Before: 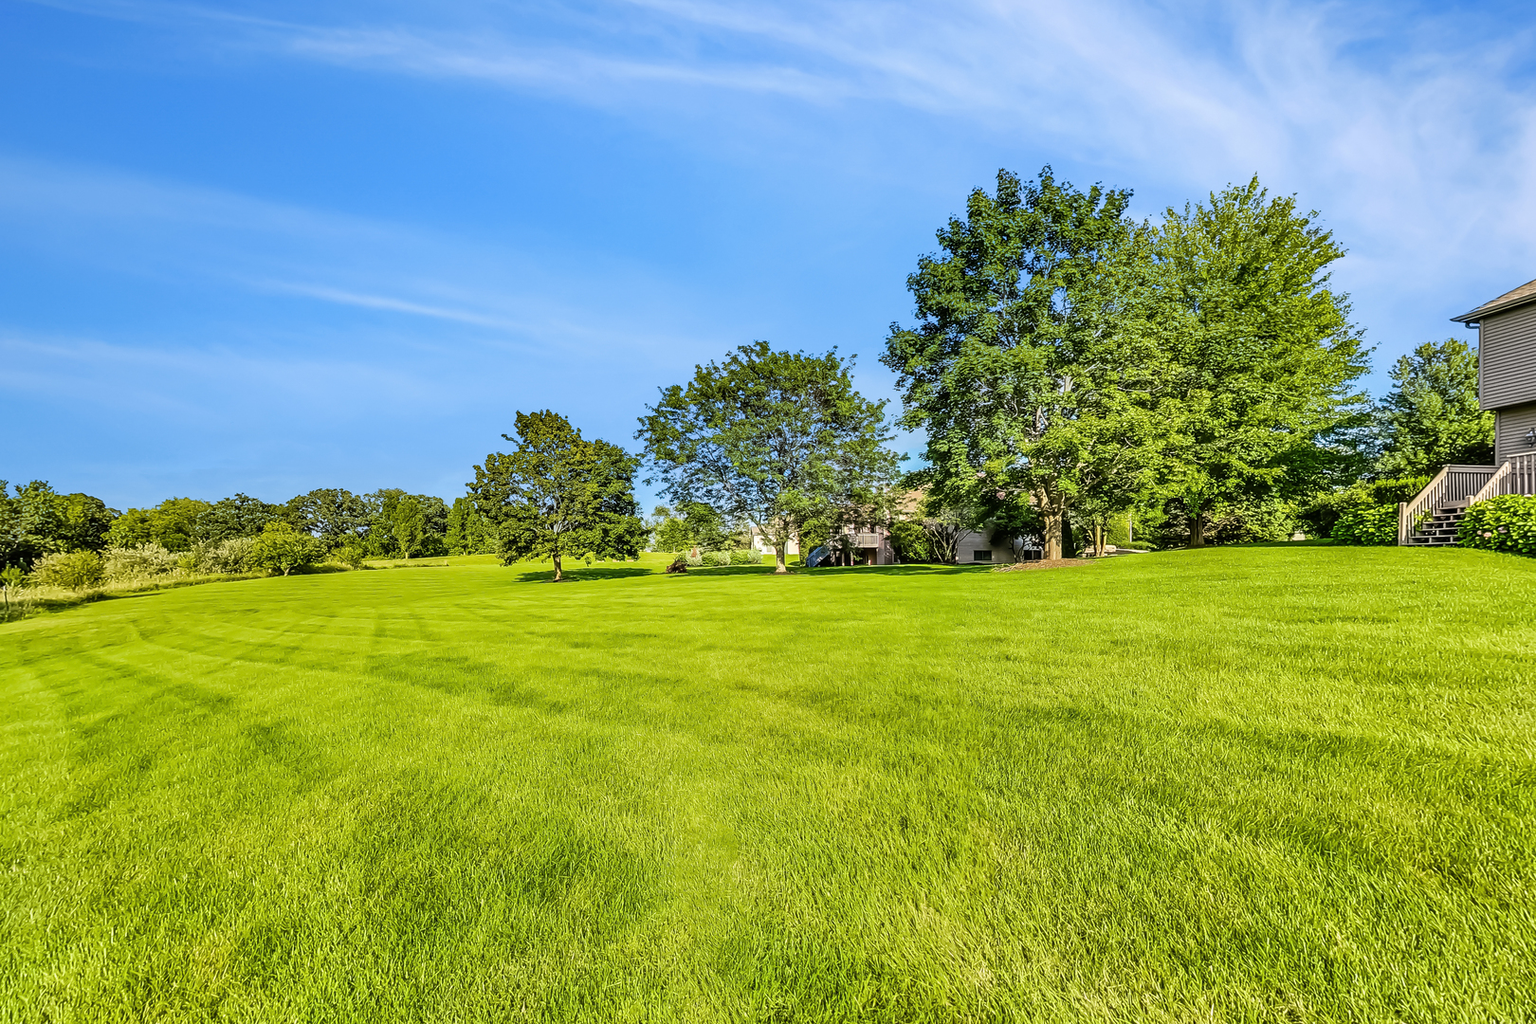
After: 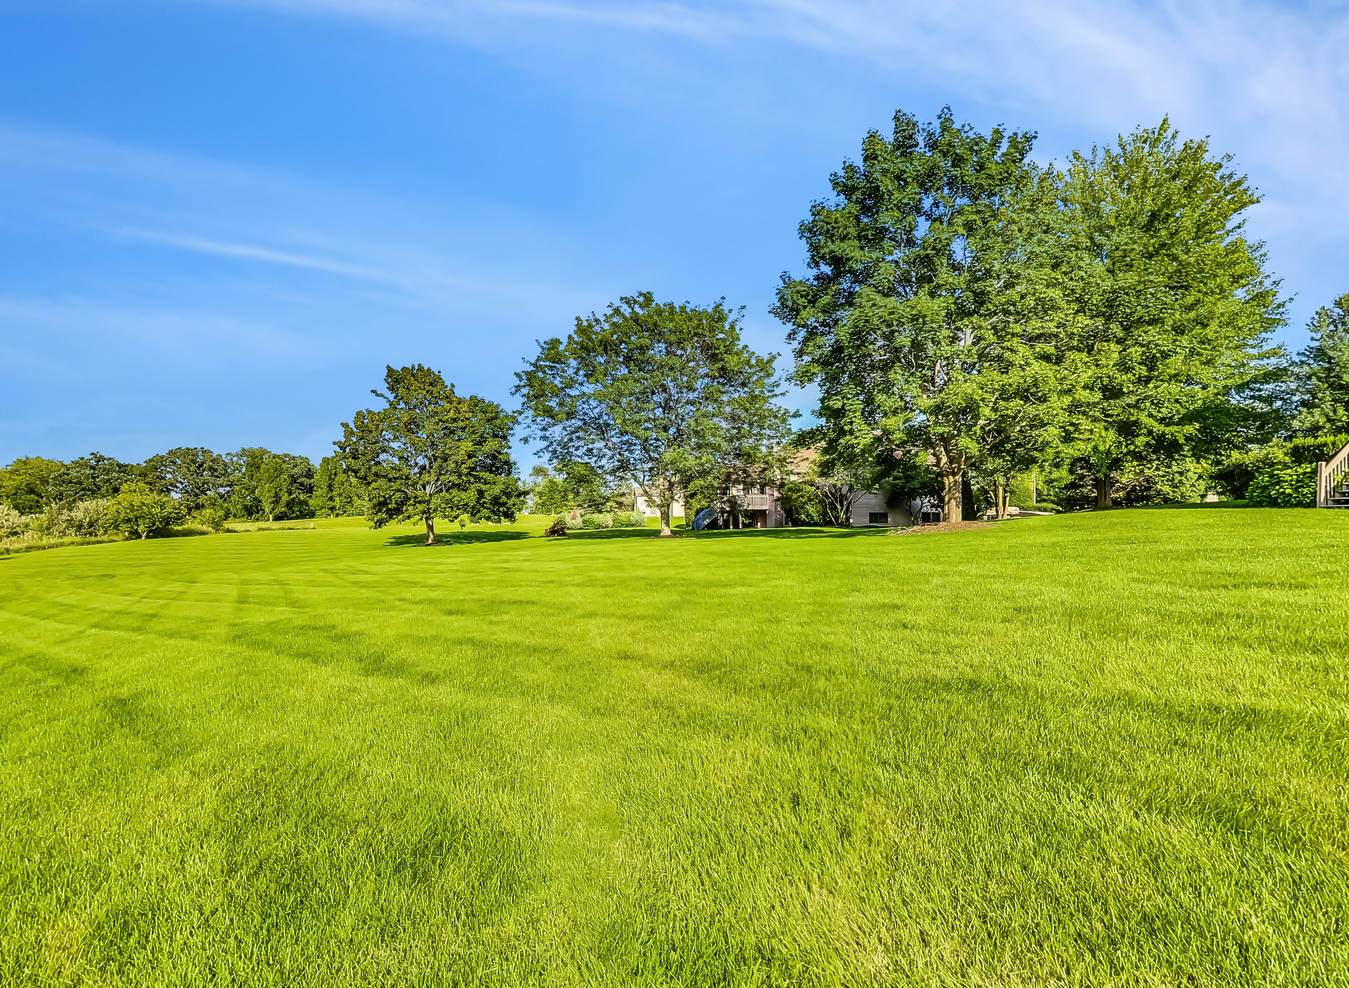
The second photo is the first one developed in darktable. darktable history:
crop: left 9.803%, top 6.314%, right 6.899%, bottom 2.143%
